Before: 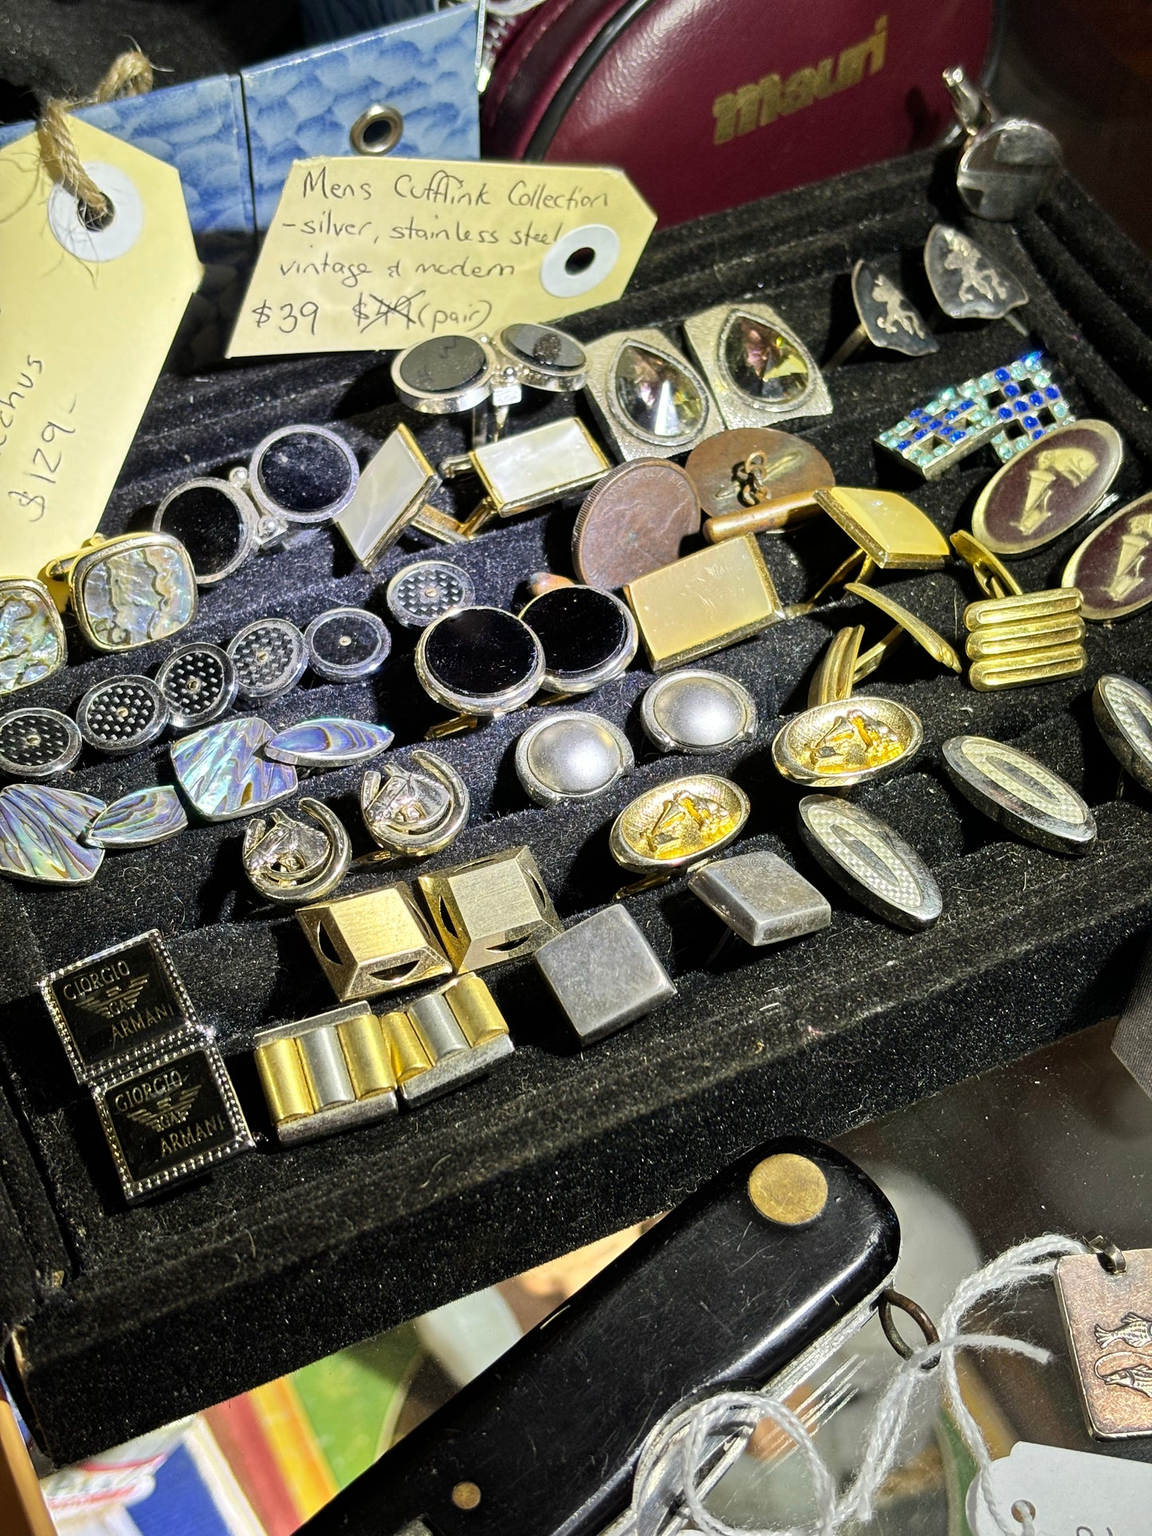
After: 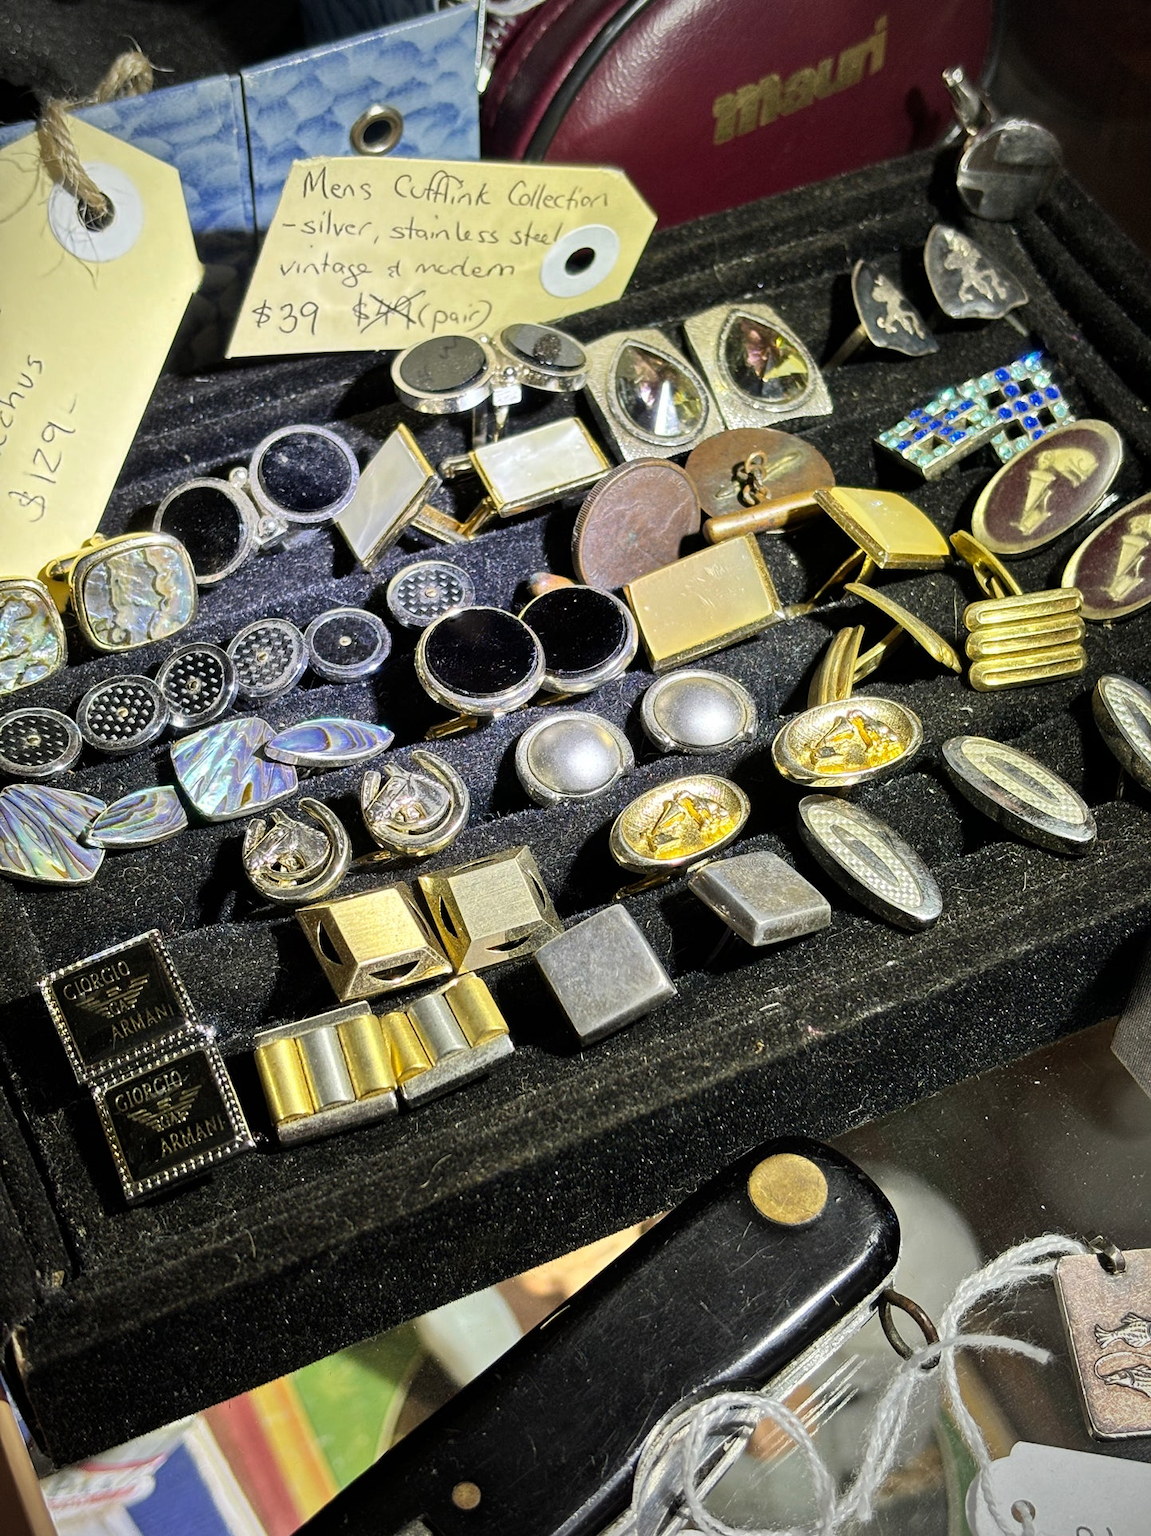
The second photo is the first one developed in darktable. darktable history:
vignetting: fall-off radius 60.92%
